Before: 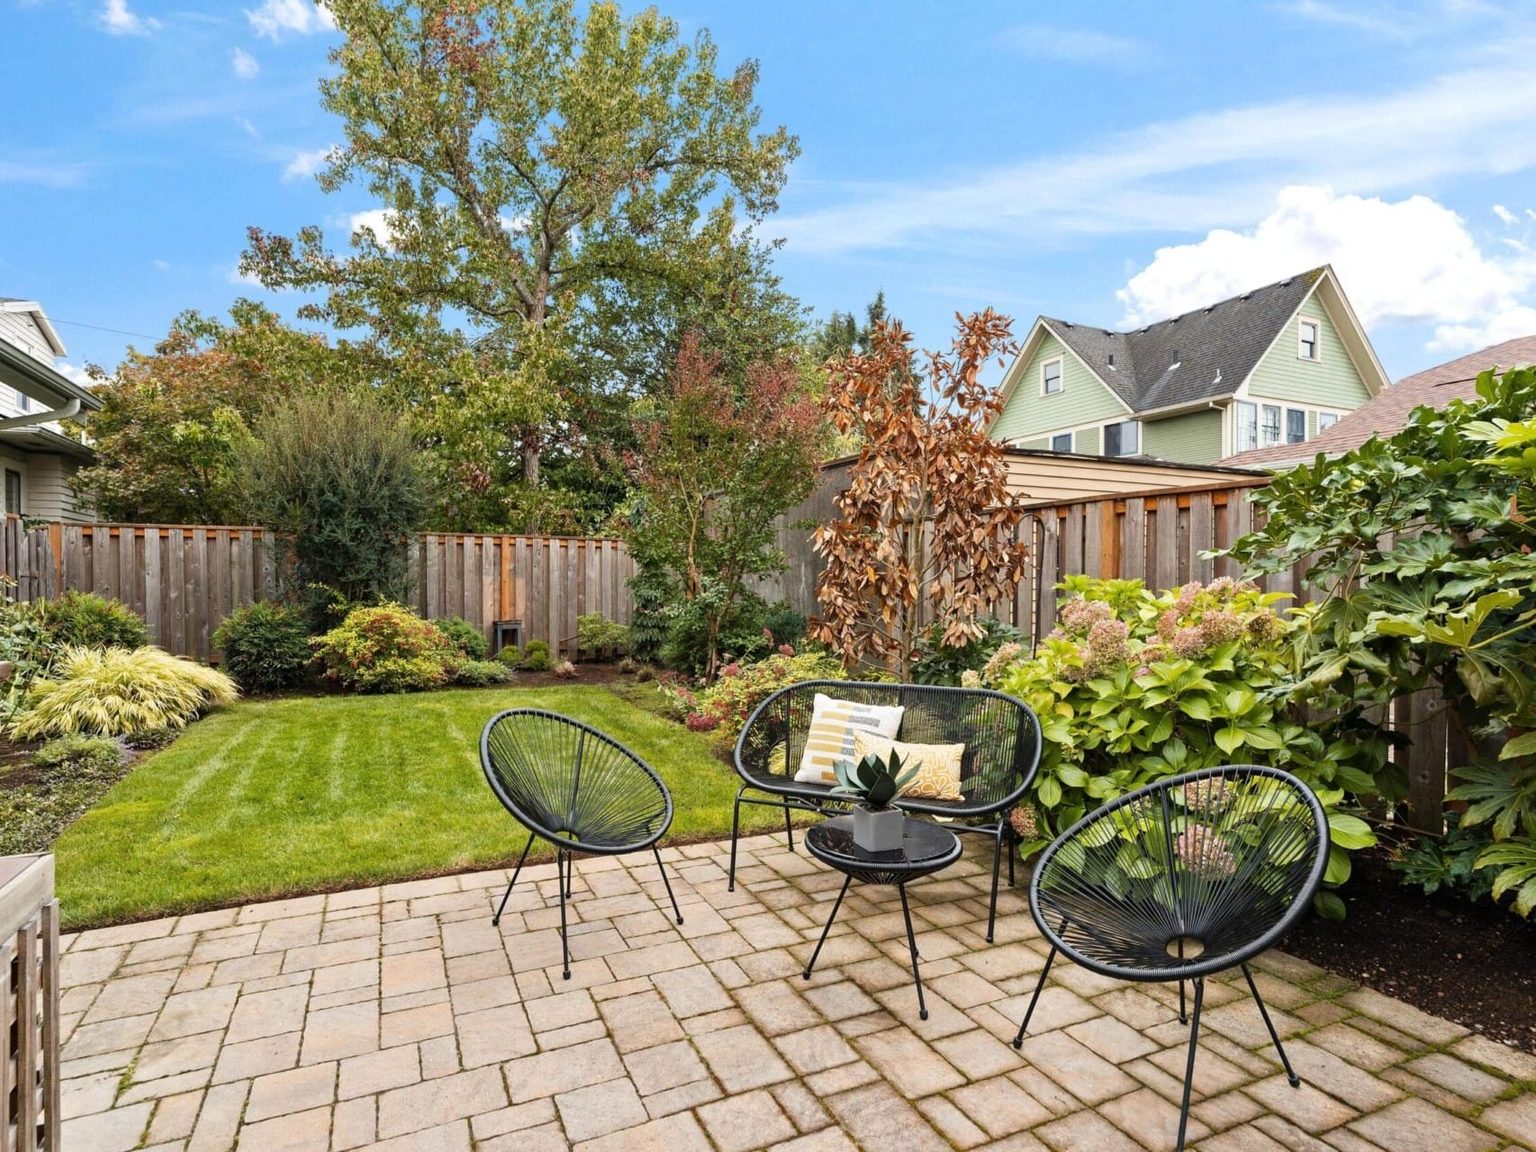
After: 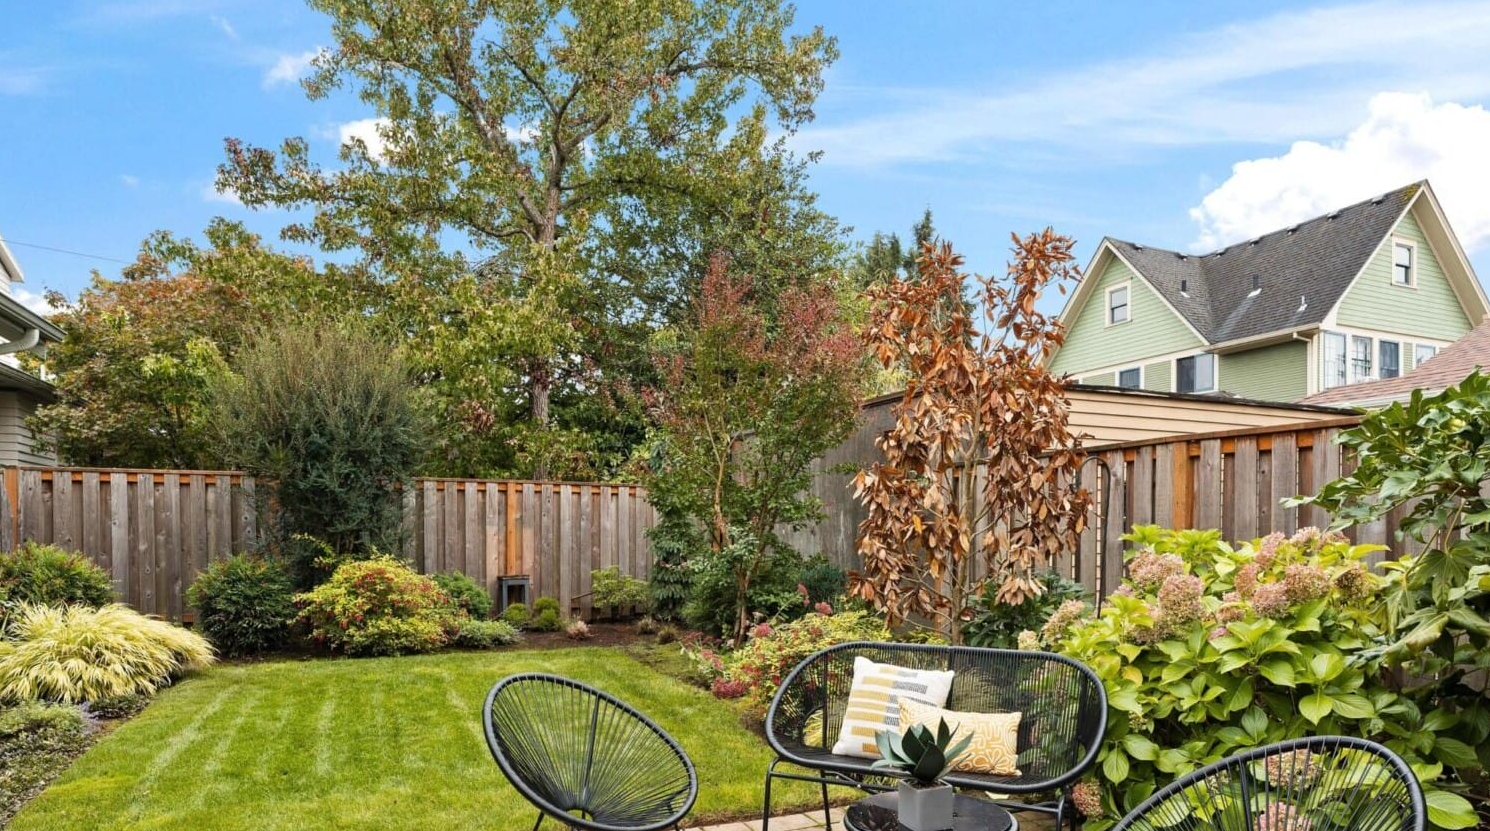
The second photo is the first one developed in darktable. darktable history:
crop: left 2.969%, top 8.984%, right 9.662%, bottom 26.024%
